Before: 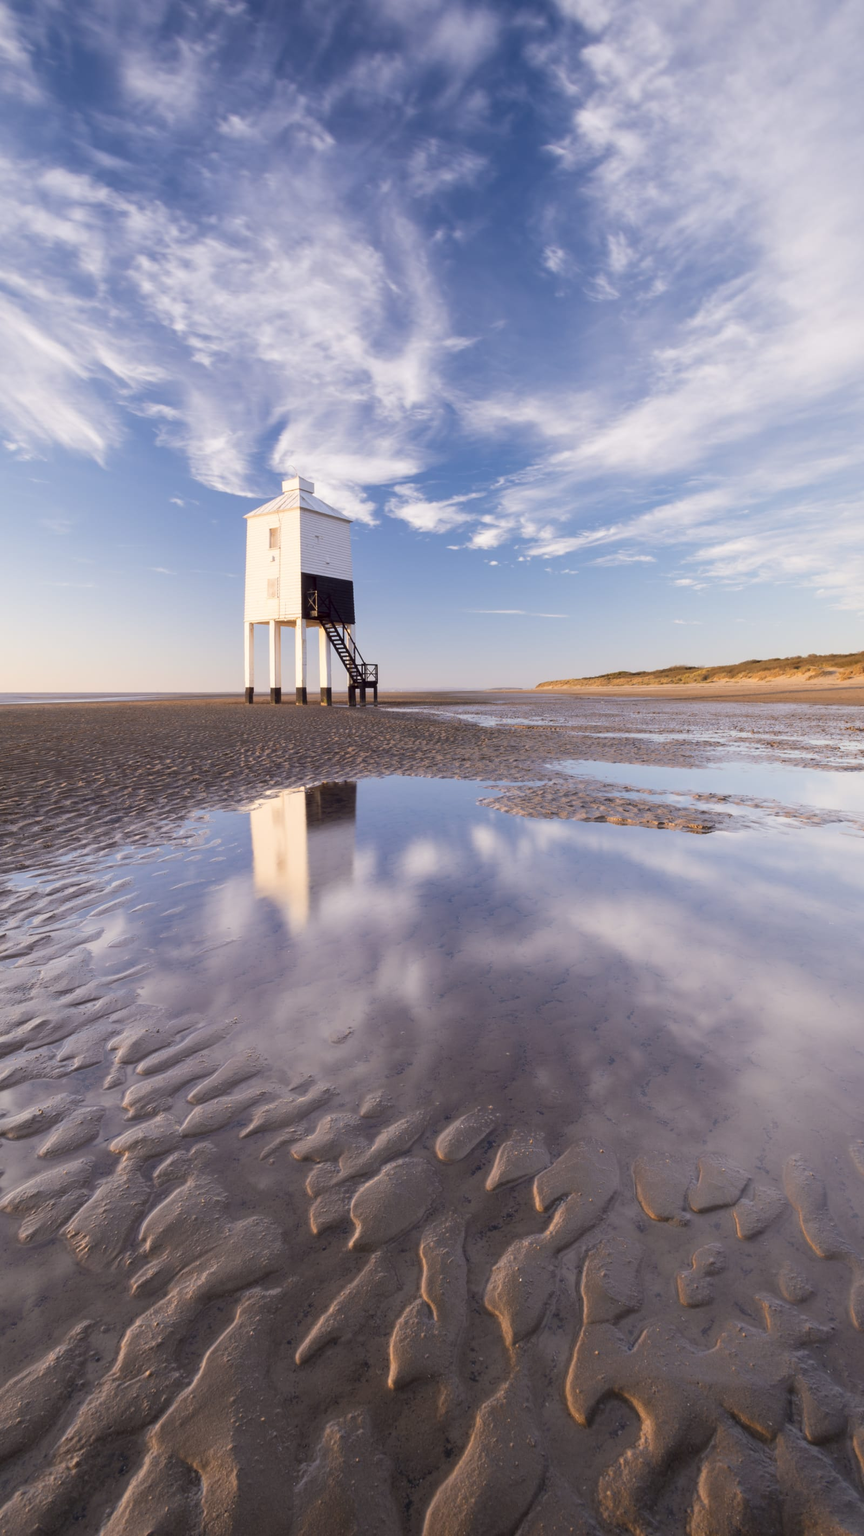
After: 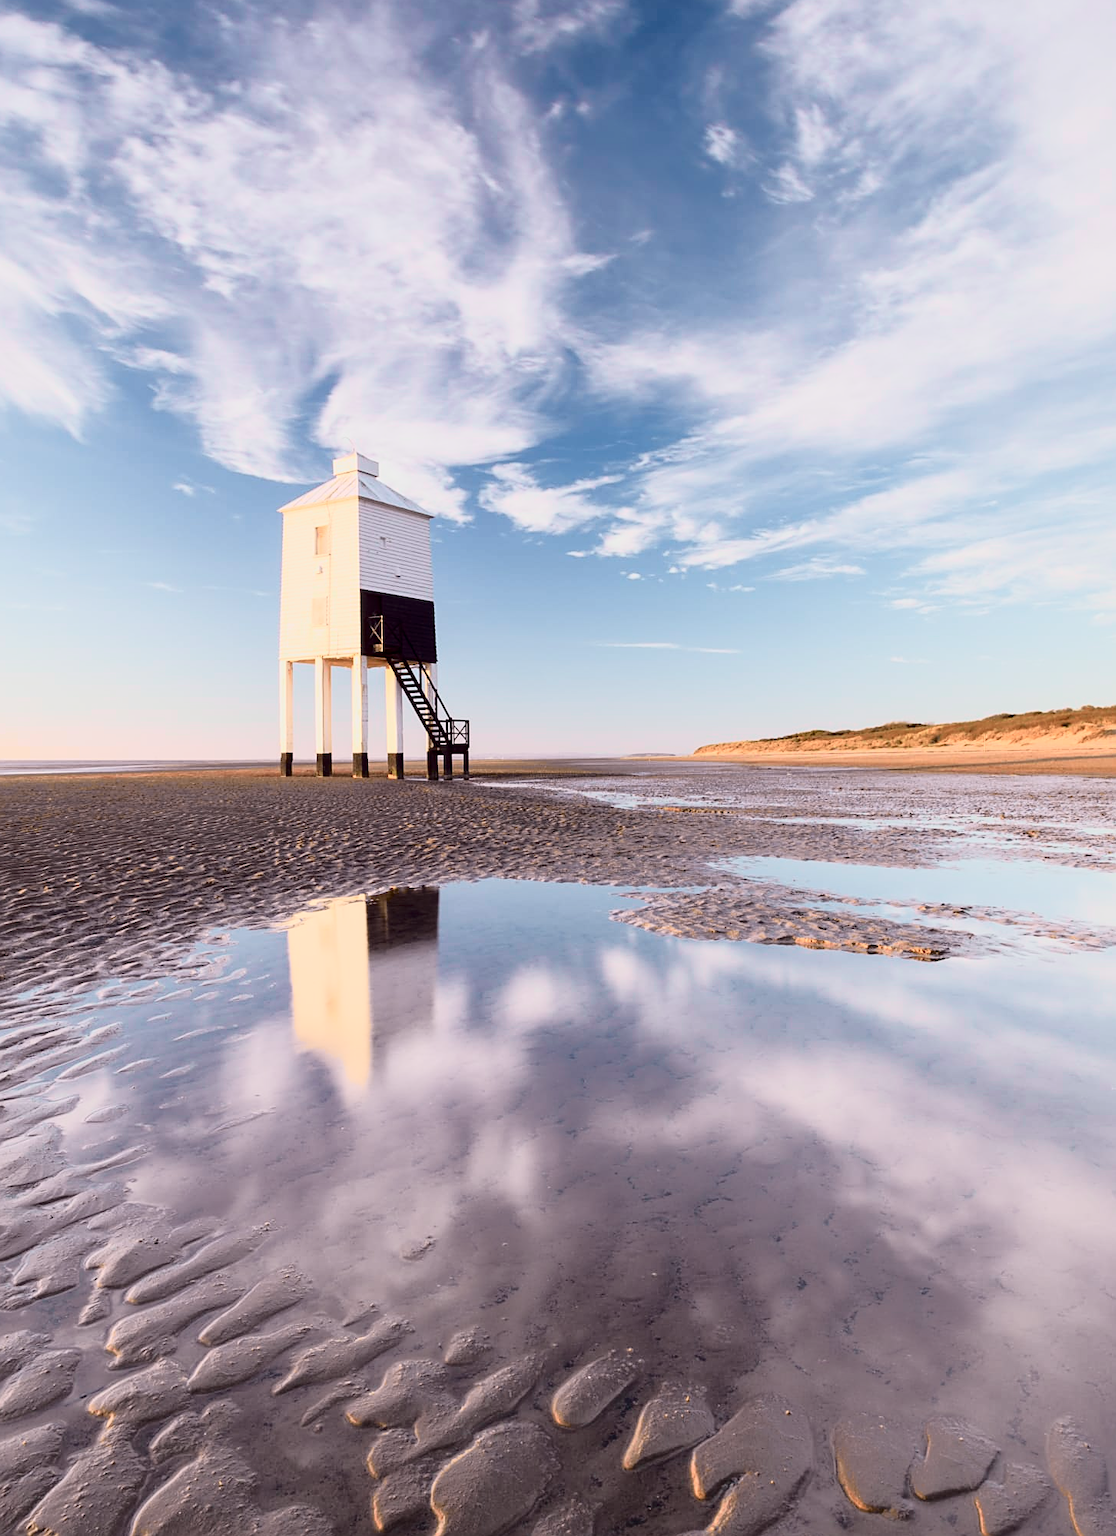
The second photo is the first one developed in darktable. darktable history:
crop: left 5.596%, top 10.314%, right 3.534%, bottom 19.395%
sharpen: on, module defaults
tone curve: curves: ch0 [(0, 0) (0.081, 0.044) (0.192, 0.125) (0.283, 0.238) (0.416, 0.449) (0.495, 0.524) (0.661, 0.756) (0.788, 0.87) (1, 0.951)]; ch1 [(0, 0) (0.161, 0.092) (0.35, 0.33) (0.392, 0.392) (0.427, 0.426) (0.479, 0.472) (0.505, 0.497) (0.521, 0.524) (0.567, 0.56) (0.583, 0.592) (0.625, 0.627) (0.678, 0.733) (1, 1)]; ch2 [(0, 0) (0.346, 0.362) (0.404, 0.427) (0.502, 0.499) (0.531, 0.523) (0.544, 0.561) (0.58, 0.59) (0.629, 0.642) (0.717, 0.678) (1, 1)], color space Lab, independent channels, preserve colors none
